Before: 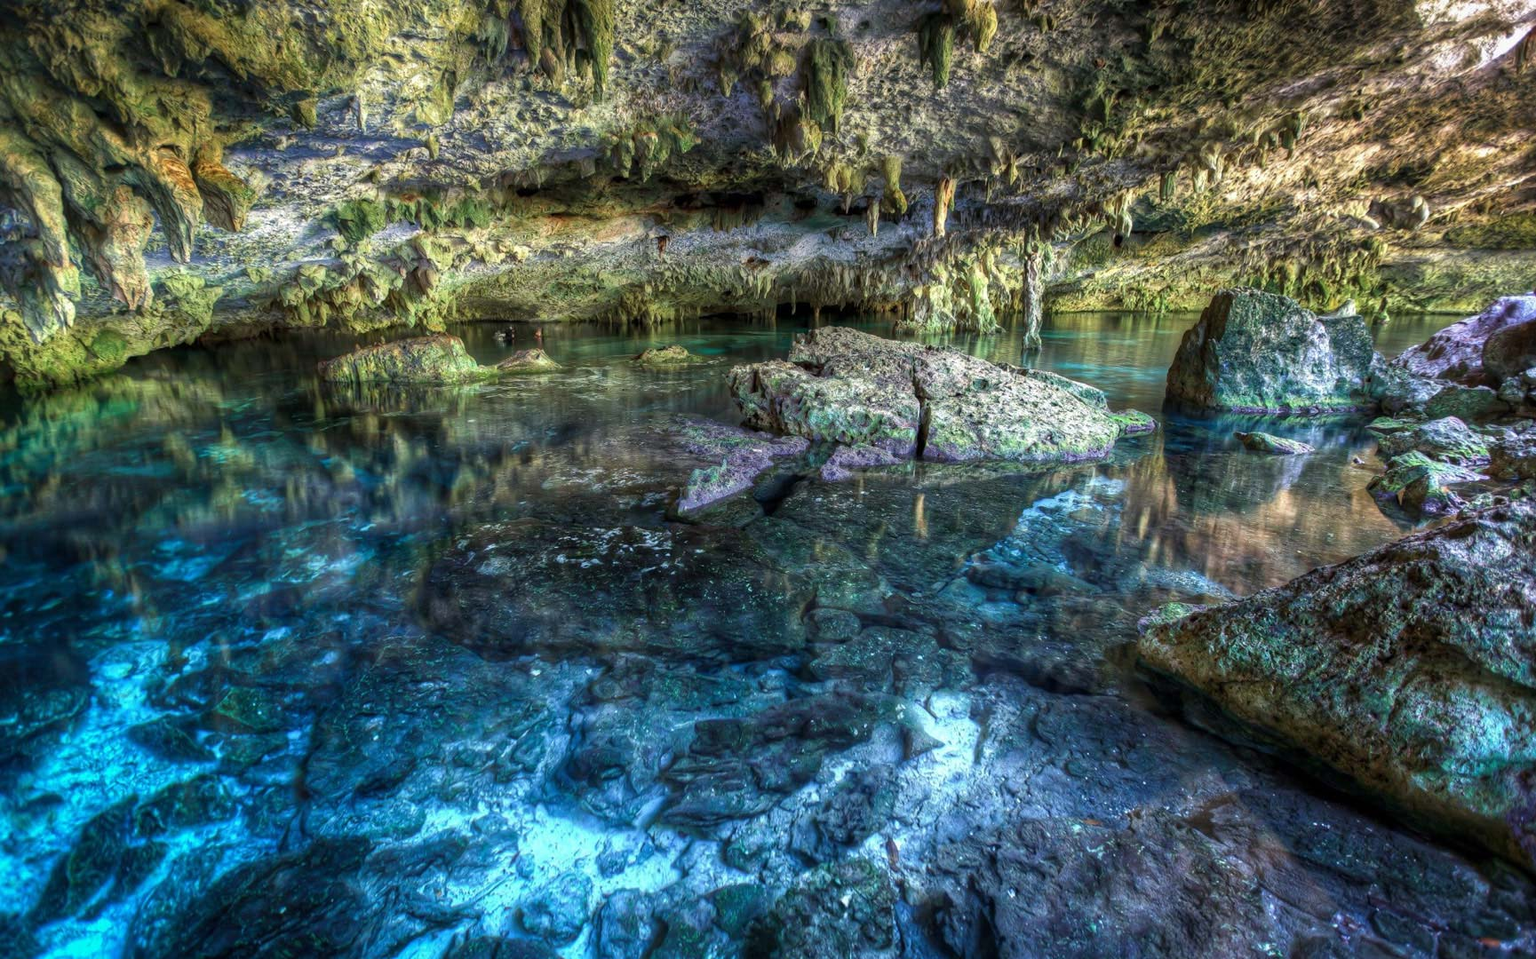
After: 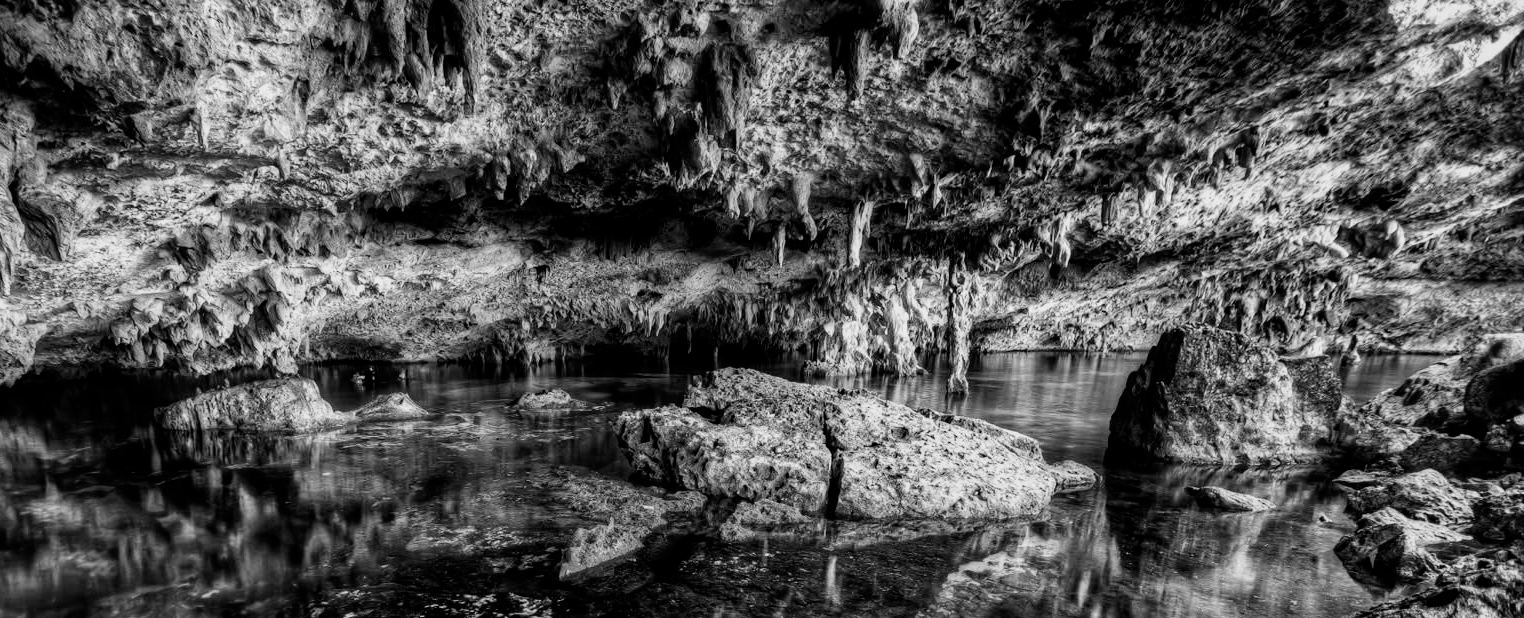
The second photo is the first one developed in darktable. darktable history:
monochrome: a -71.75, b 75.82
color balance rgb: shadows lift › luminance -20%, power › hue 72.24°, highlights gain › luminance 15%, global offset › hue 171.6°, perceptual saturation grading › global saturation 14.09%, perceptual saturation grading › highlights -25%, perceptual saturation grading › shadows 25%, global vibrance 25%, contrast 10%
filmic rgb: black relative exposure -5 EV, white relative exposure 3.5 EV, hardness 3.19, contrast 1.2, highlights saturation mix -30%
crop and rotate: left 11.812%, bottom 42.776%
